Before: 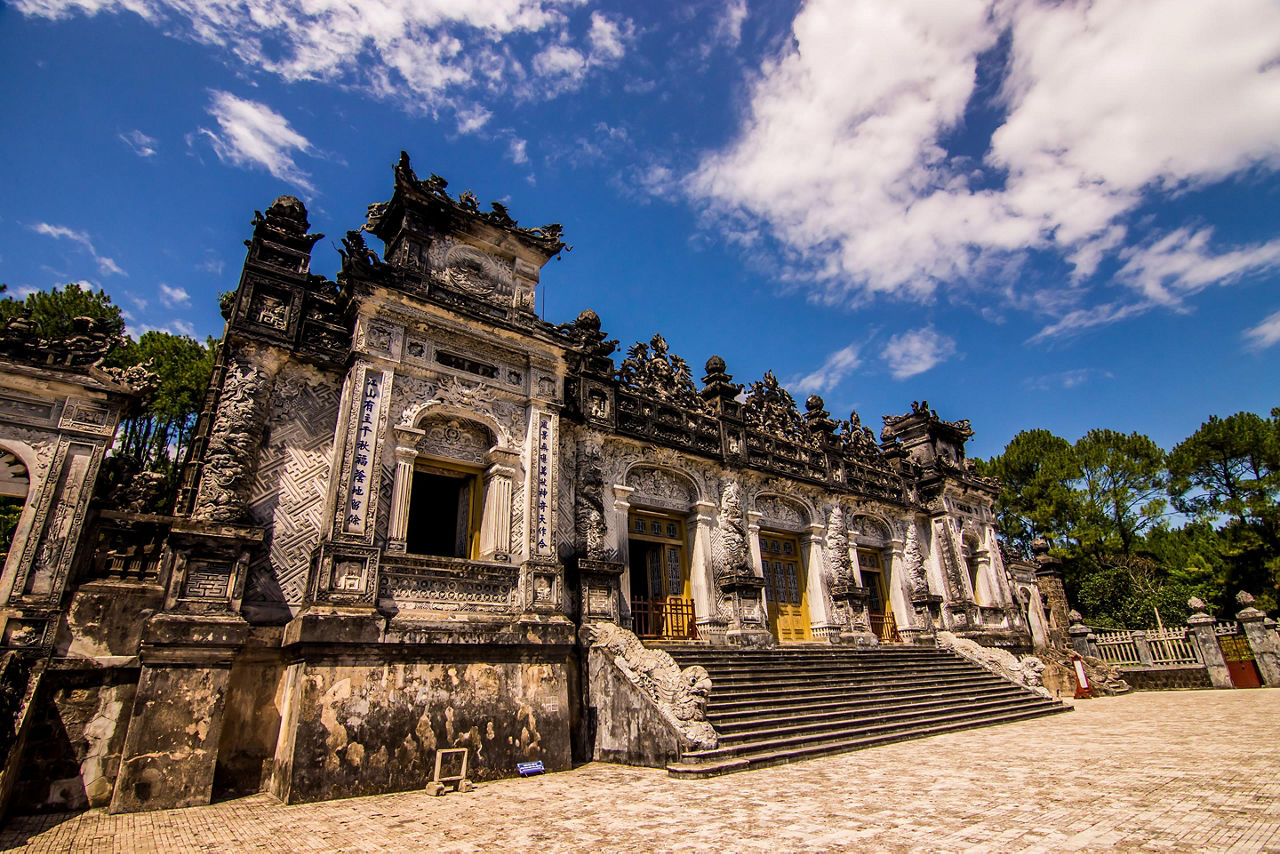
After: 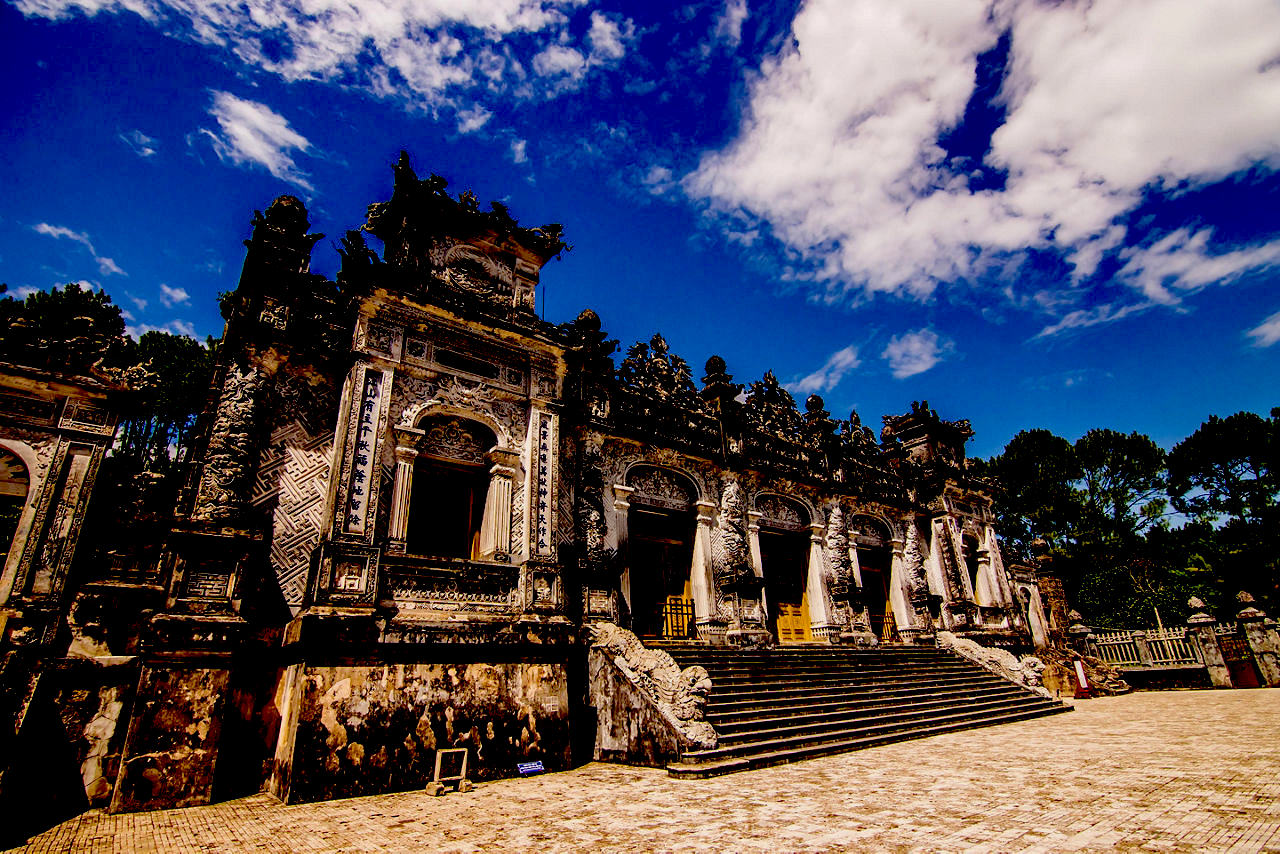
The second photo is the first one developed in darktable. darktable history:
exposure: black level correction 0.098, exposure -0.086 EV, compensate highlight preservation false
